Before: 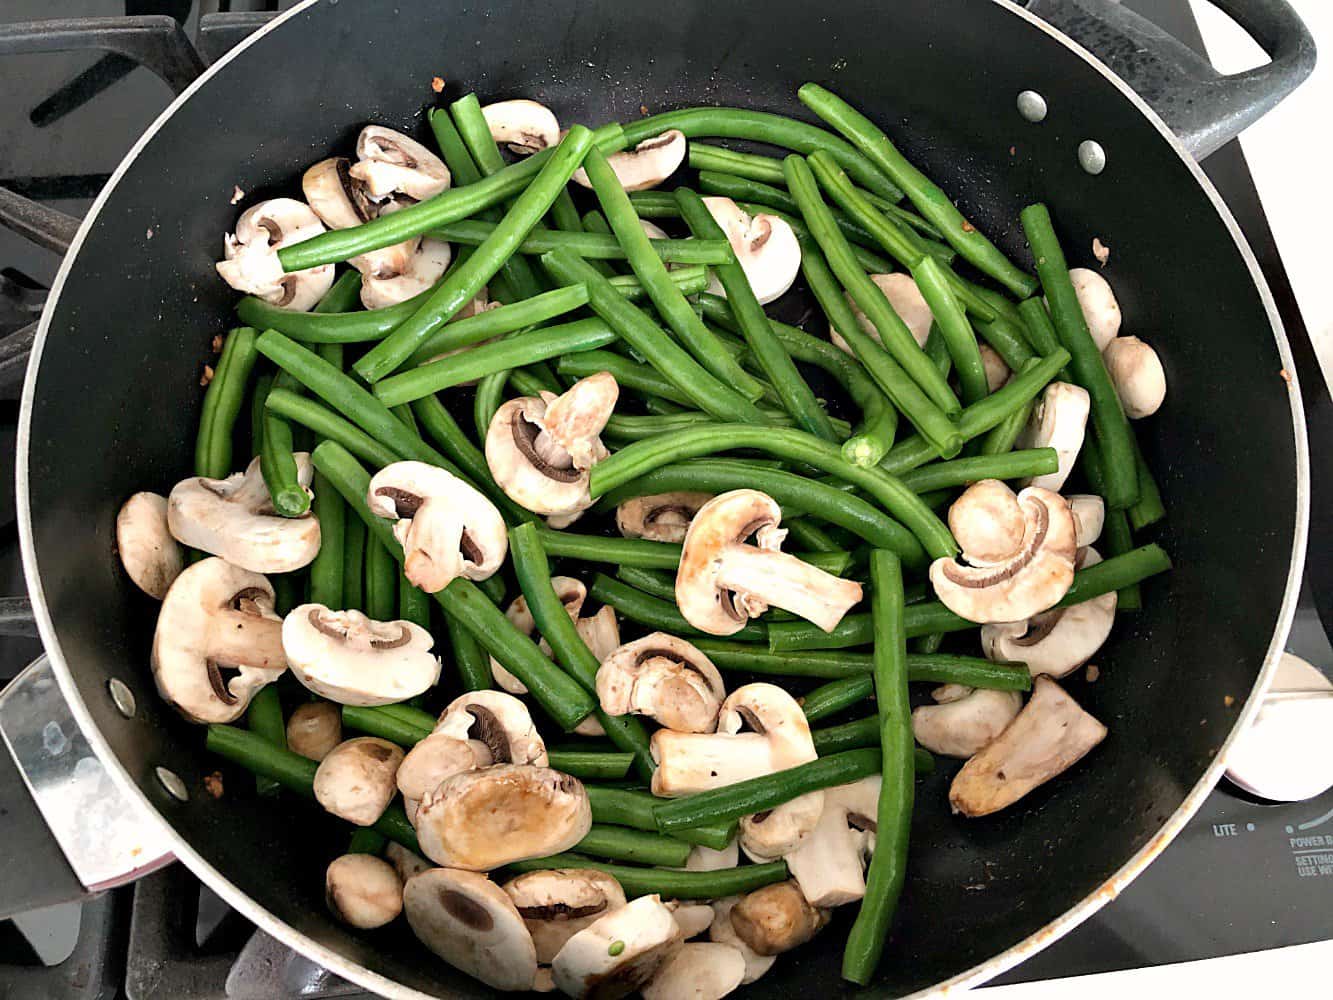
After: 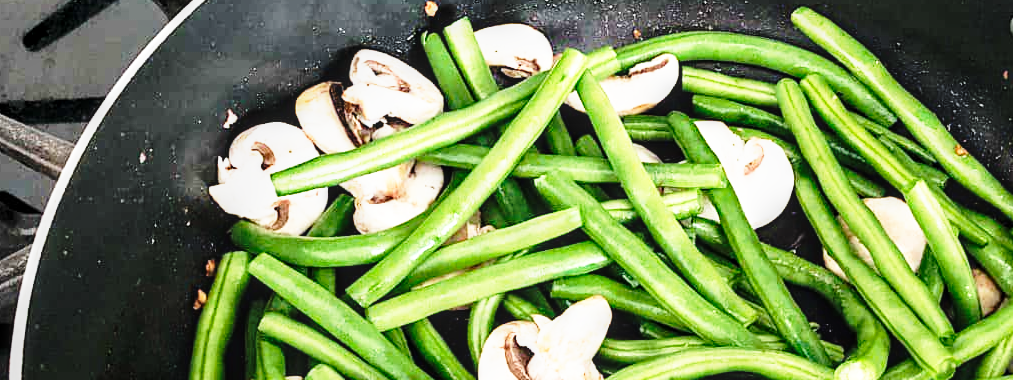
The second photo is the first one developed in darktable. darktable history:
local contrast: on, module defaults
base curve: curves: ch0 [(0, 0) (0.026, 0.03) (0.109, 0.232) (0.351, 0.748) (0.669, 0.968) (1, 1)], preserve colors none
crop: left 0.548%, top 7.634%, right 23.419%, bottom 54.305%
tone equalizer: -8 EV -0.409 EV, -7 EV -0.396 EV, -6 EV -0.31 EV, -5 EV -0.185 EV, -3 EV 0.232 EV, -2 EV 0.355 EV, -1 EV 0.364 EV, +0 EV 0.397 EV
